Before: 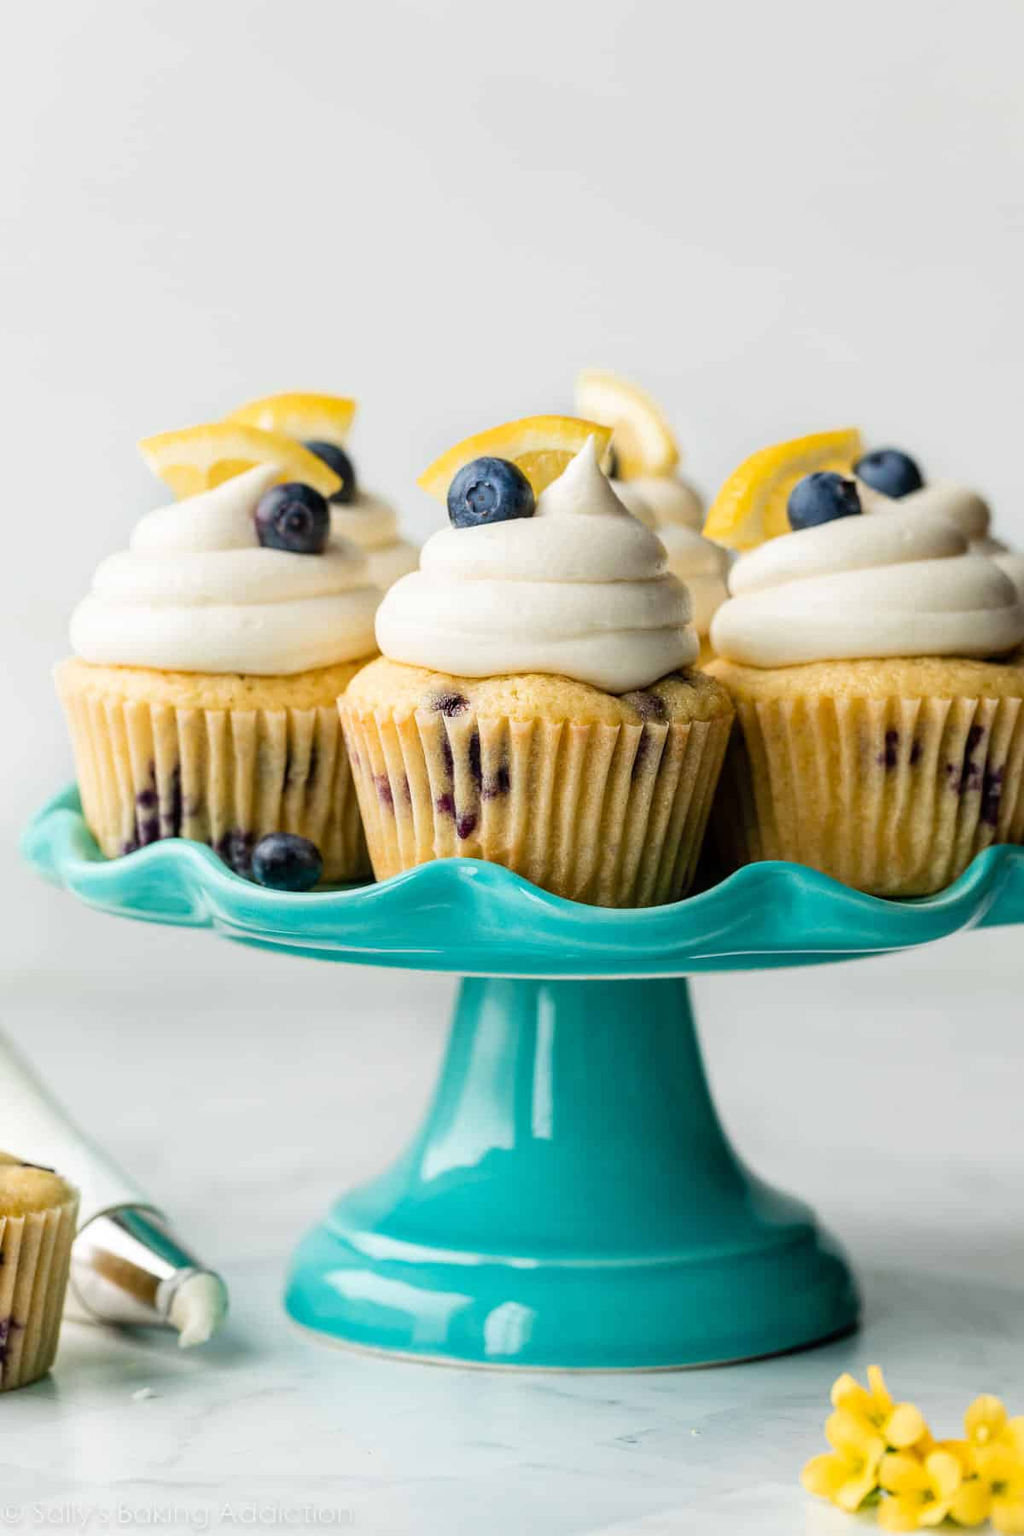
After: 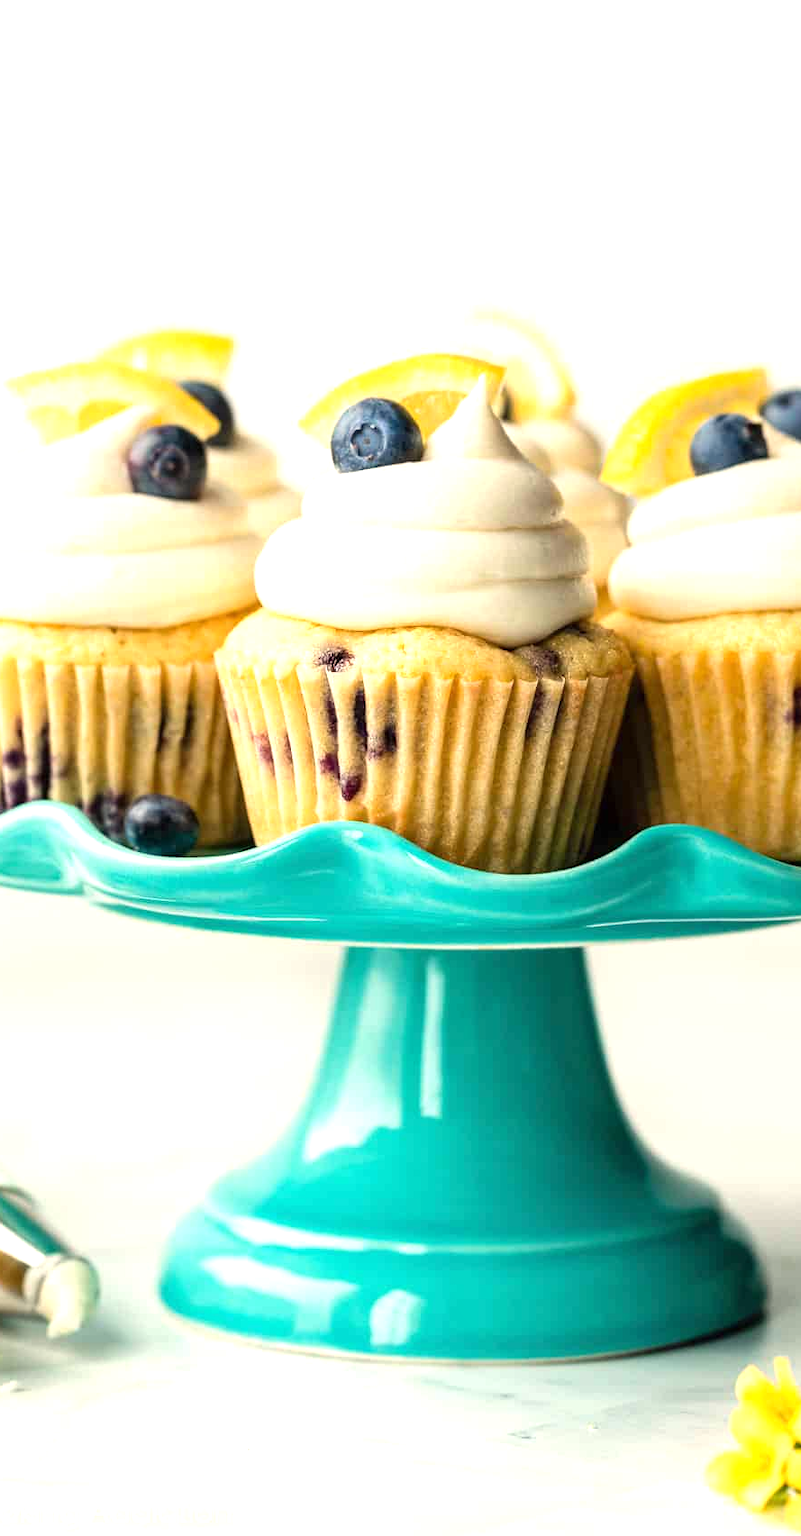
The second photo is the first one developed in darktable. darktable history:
exposure: black level correction 0, exposure 0.7 EV, compensate exposure bias true, compensate highlight preservation false
white balance: red 1.045, blue 0.932
tone equalizer: on, module defaults
crop and rotate: left 13.15%, top 5.251%, right 12.609%
